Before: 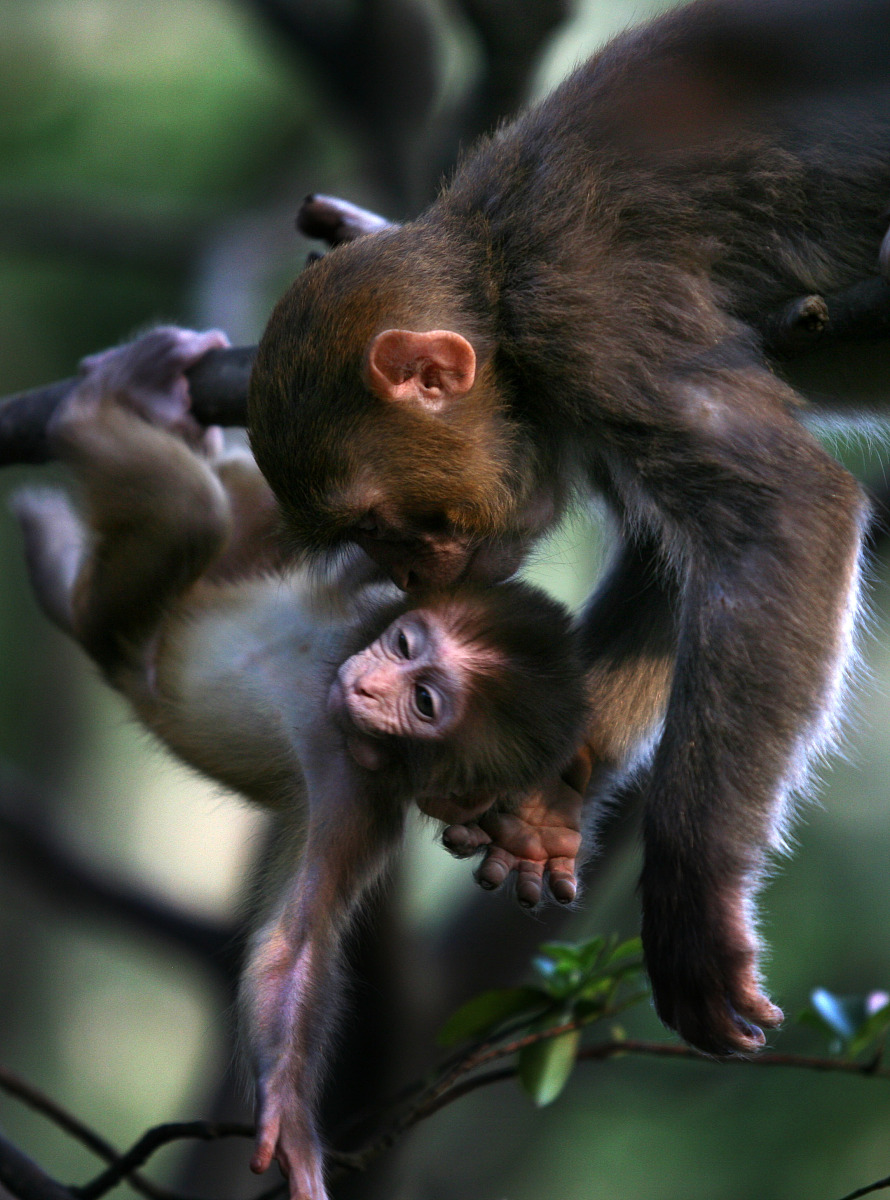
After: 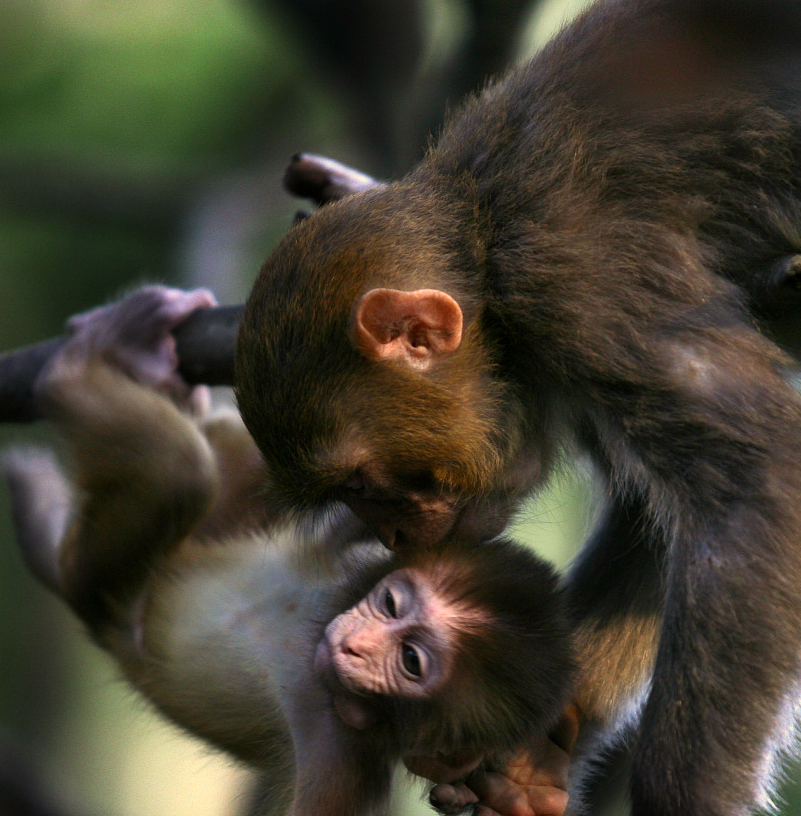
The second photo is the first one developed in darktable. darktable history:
crop: left 1.509%, top 3.452%, right 7.696%, bottom 28.452%
color correction: highlights a* 1.39, highlights b* 17.83
